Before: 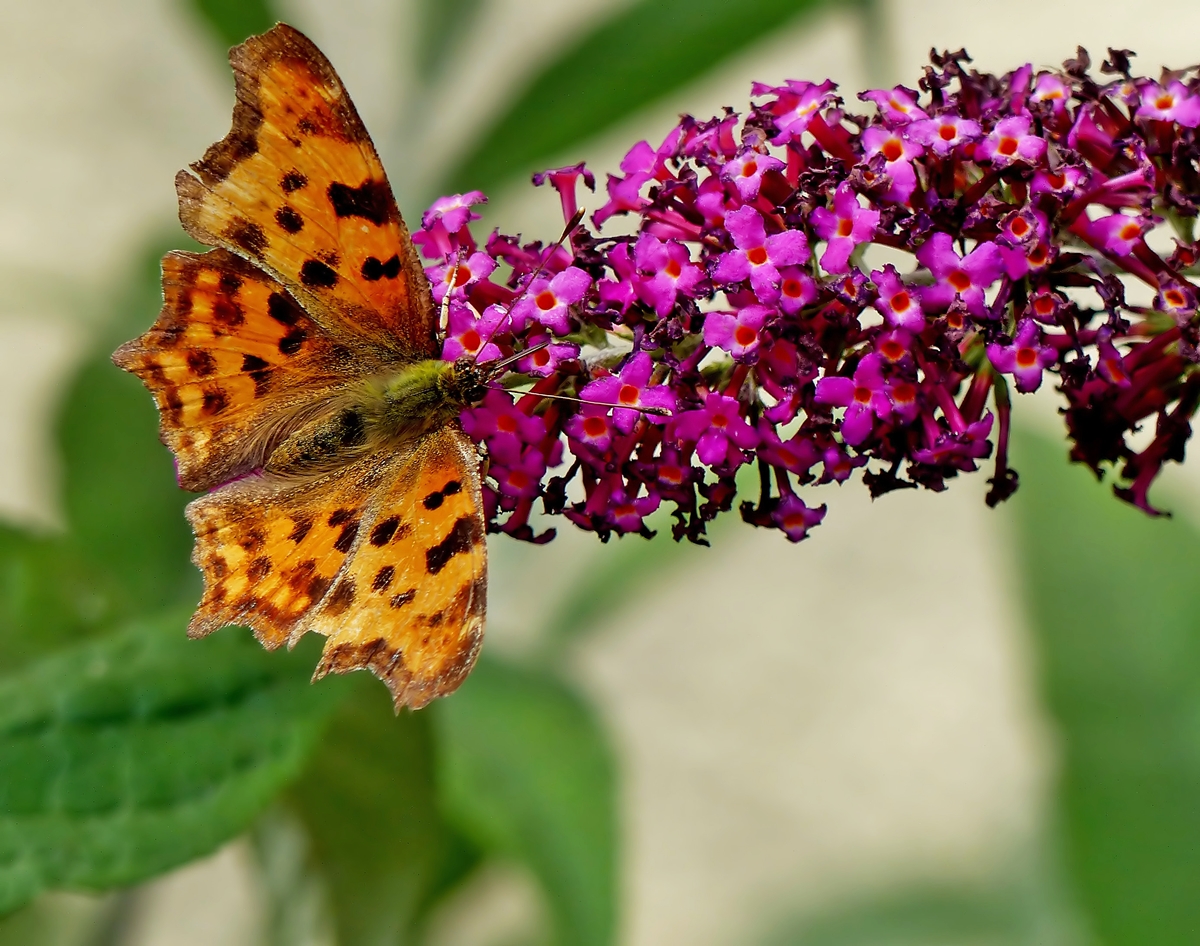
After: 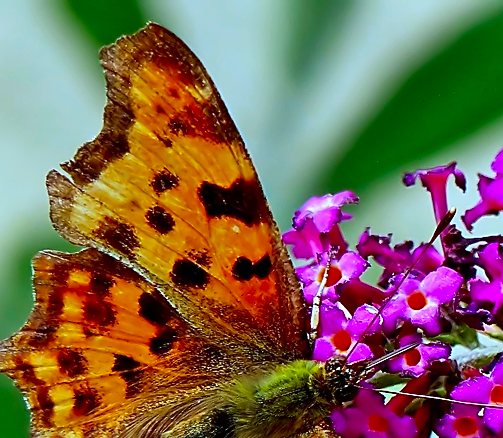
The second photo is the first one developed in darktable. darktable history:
crop and rotate: left 10.817%, top 0.062%, right 47.194%, bottom 53.626%
exposure: exposure 0.15 EV, compensate highlight preservation false
color calibration: illuminant F (fluorescent), F source F9 (Cool White Deluxe 4150 K) – high CRI, x 0.374, y 0.373, temperature 4158.34 K
white balance: red 0.931, blue 1.11
sharpen: on, module defaults
contrast brightness saturation: contrast 0.16, saturation 0.32
